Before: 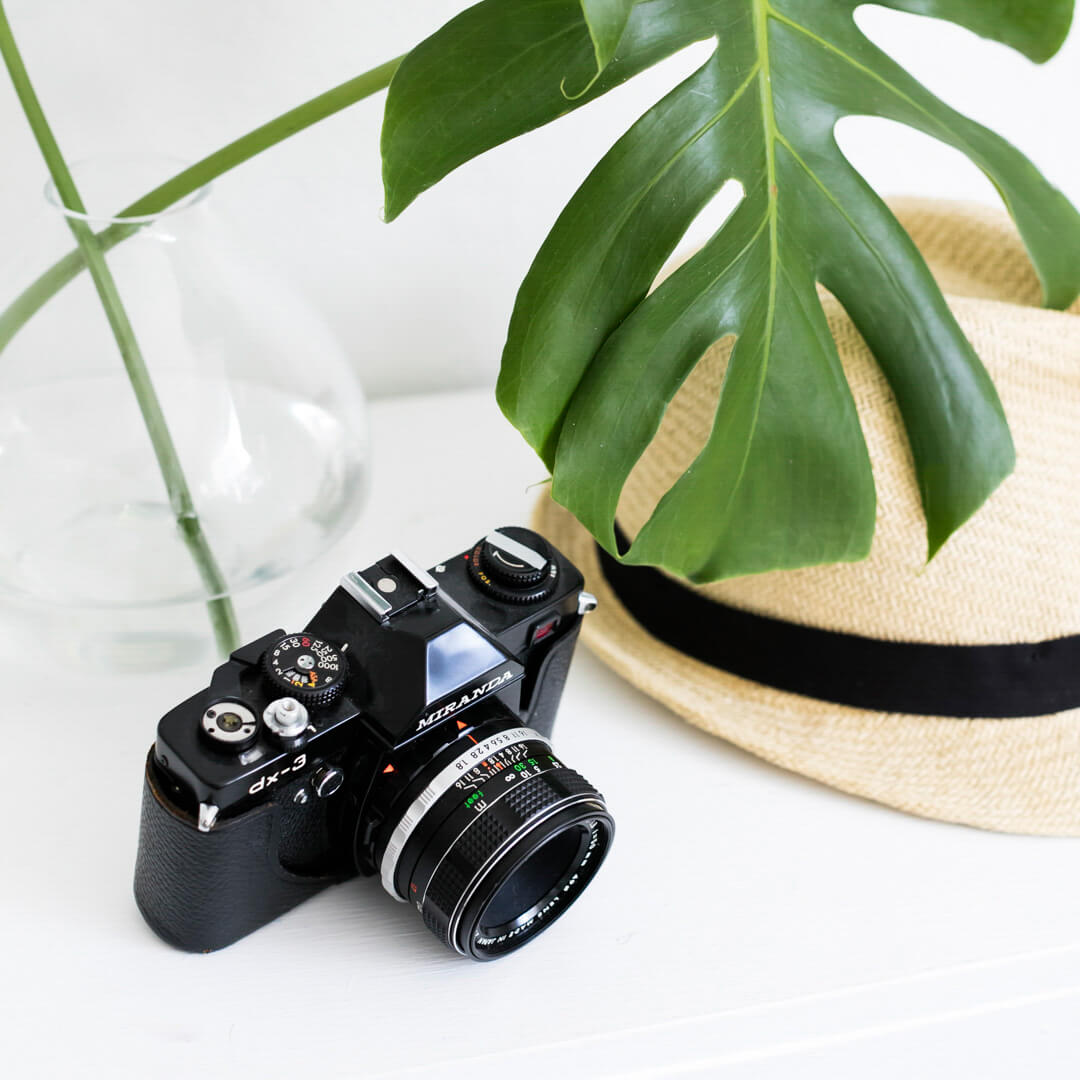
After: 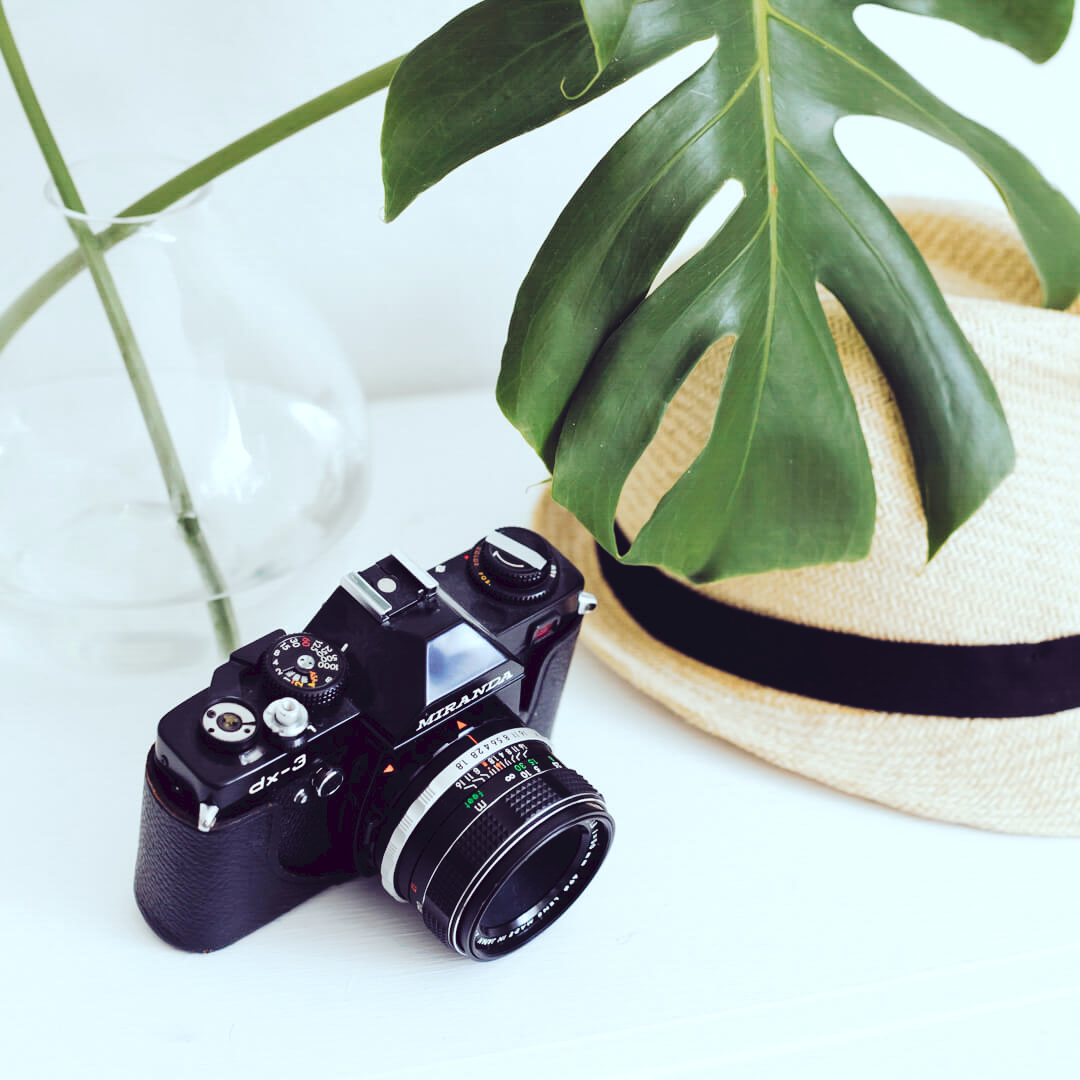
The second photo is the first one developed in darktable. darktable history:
tone curve: curves: ch0 [(0, 0) (0.003, 0.054) (0.011, 0.057) (0.025, 0.056) (0.044, 0.062) (0.069, 0.071) (0.1, 0.088) (0.136, 0.111) (0.177, 0.146) (0.224, 0.19) (0.277, 0.261) (0.335, 0.363) (0.399, 0.458) (0.468, 0.562) (0.543, 0.653) (0.623, 0.725) (0.709, 0.801) (0.801, 0.853) (0.898, 0.915) (1, 1)], preserve colors none
color look up table: target L [97.45, 95.21, 91.27, 80.66, 79.69, 66.72, 61.28, 56.4, 47.21, 48.73, 42.52, 31.47, 8.915, 200.93, 84.81, 77.39, 69.47, 61.65, 62.07, 50.22, 49.76, 36.99, 36.59, 35.3, 36.37, 2.442, 90.29, 78.29, 66.1, 54.32, 62.14, 61.12, 52.74, 54.66, 50.83, 48.51, 48.24, 38.66, 30.41, 33.28, 16.58, 14.81, 87.96, 87.27, 68.95, 61.28, 46.74, 33.65, 30.33], target a [-12.73, -20.51, -29.11, -74.19, -63.84, -61.54, -42.38, -17.23, -31.71, -13, -21.07, -13.15, 3.481, 0, 6.912, 4.781, 32.83, 36.16, 5.447, 62.69, 29.15, 30.75, 45.43, 42.4, 7.38, 18.05, 17.54, 37.35, 50.28, 9.155, 41.01, 81.44, 53.92, 64.69, 4.481, 28.29, 69.29, 43.45, 36.47, 45.61, 37.44, 38.81, -45.01, -19.45, -21.68, -11.76, -14.1, 1.146, 3.791], target b [8.962, 71.62, 43.37, 52.9, 17.78, 35.54, 16.56, 21.47, 27.84, 34.86, -5.899, 12.01, -10.32, -0.001, 7.168, 59.09, 22.39, 48.87, 8.651, 24.59, 3.267, 22.81, 22.59, 8.232, 4.259, -17.88, -18.54, -34.08, -23.59, -47.27, -59.33, -58.53, -5.584, -21.32, -74.47, -27.05, -50.53, -85.83, -14.18, -54.17, -50.01, -32.59, -16.1, -19.16, -40.56, -16.02, -29.63, -13.99, -33.18], num patches 49
